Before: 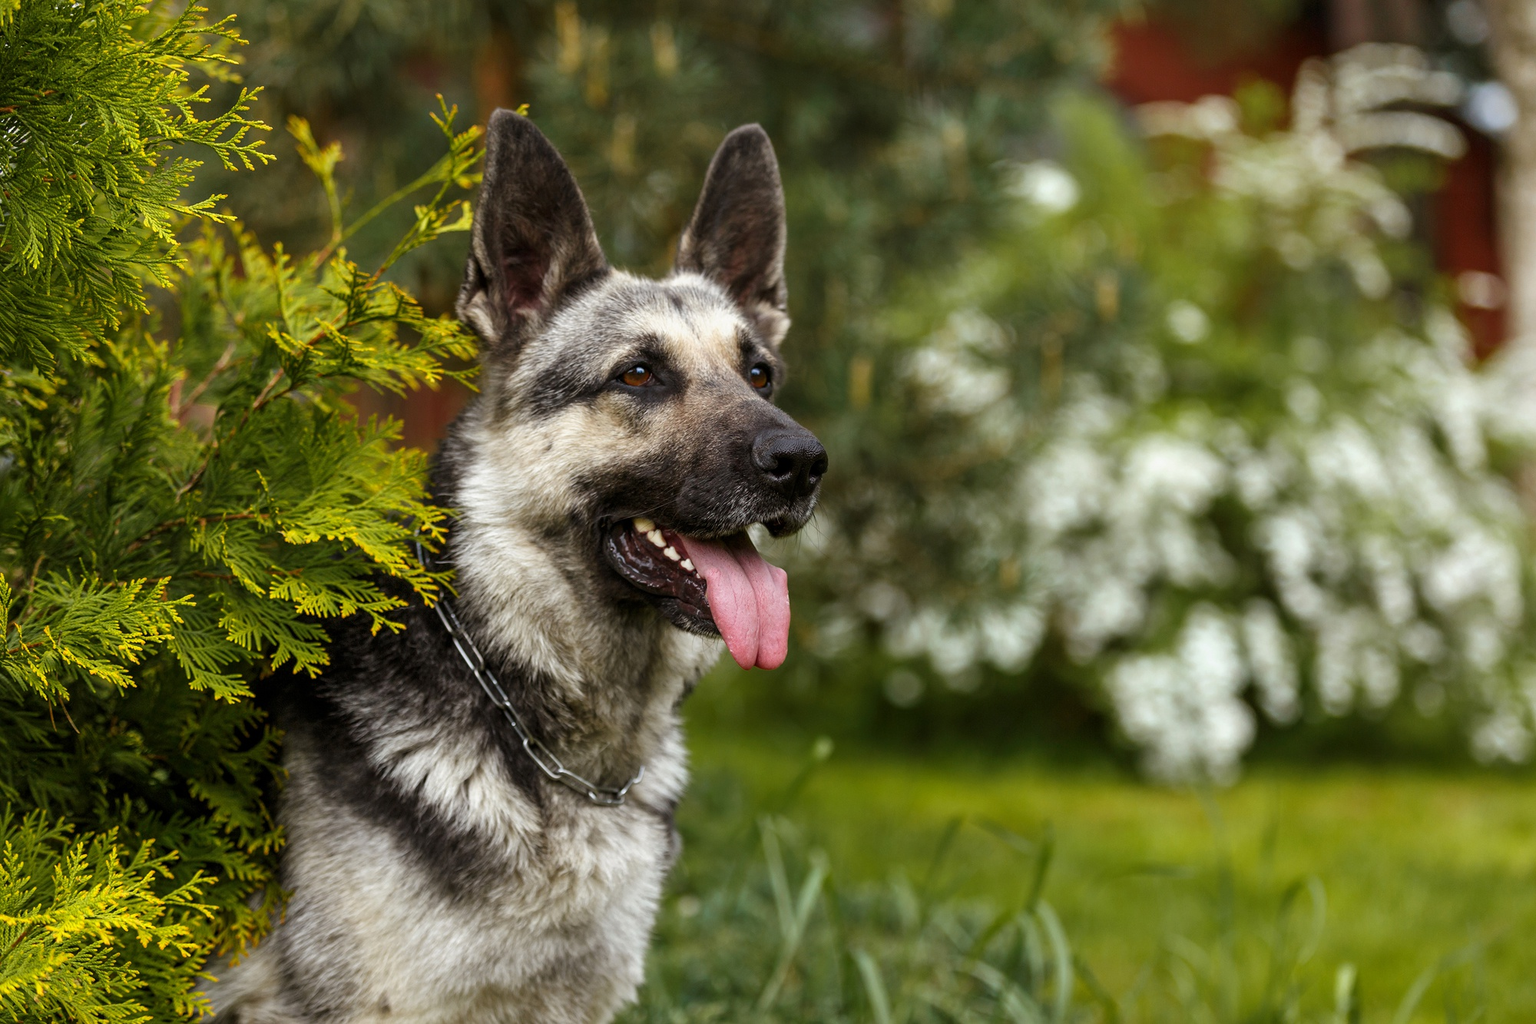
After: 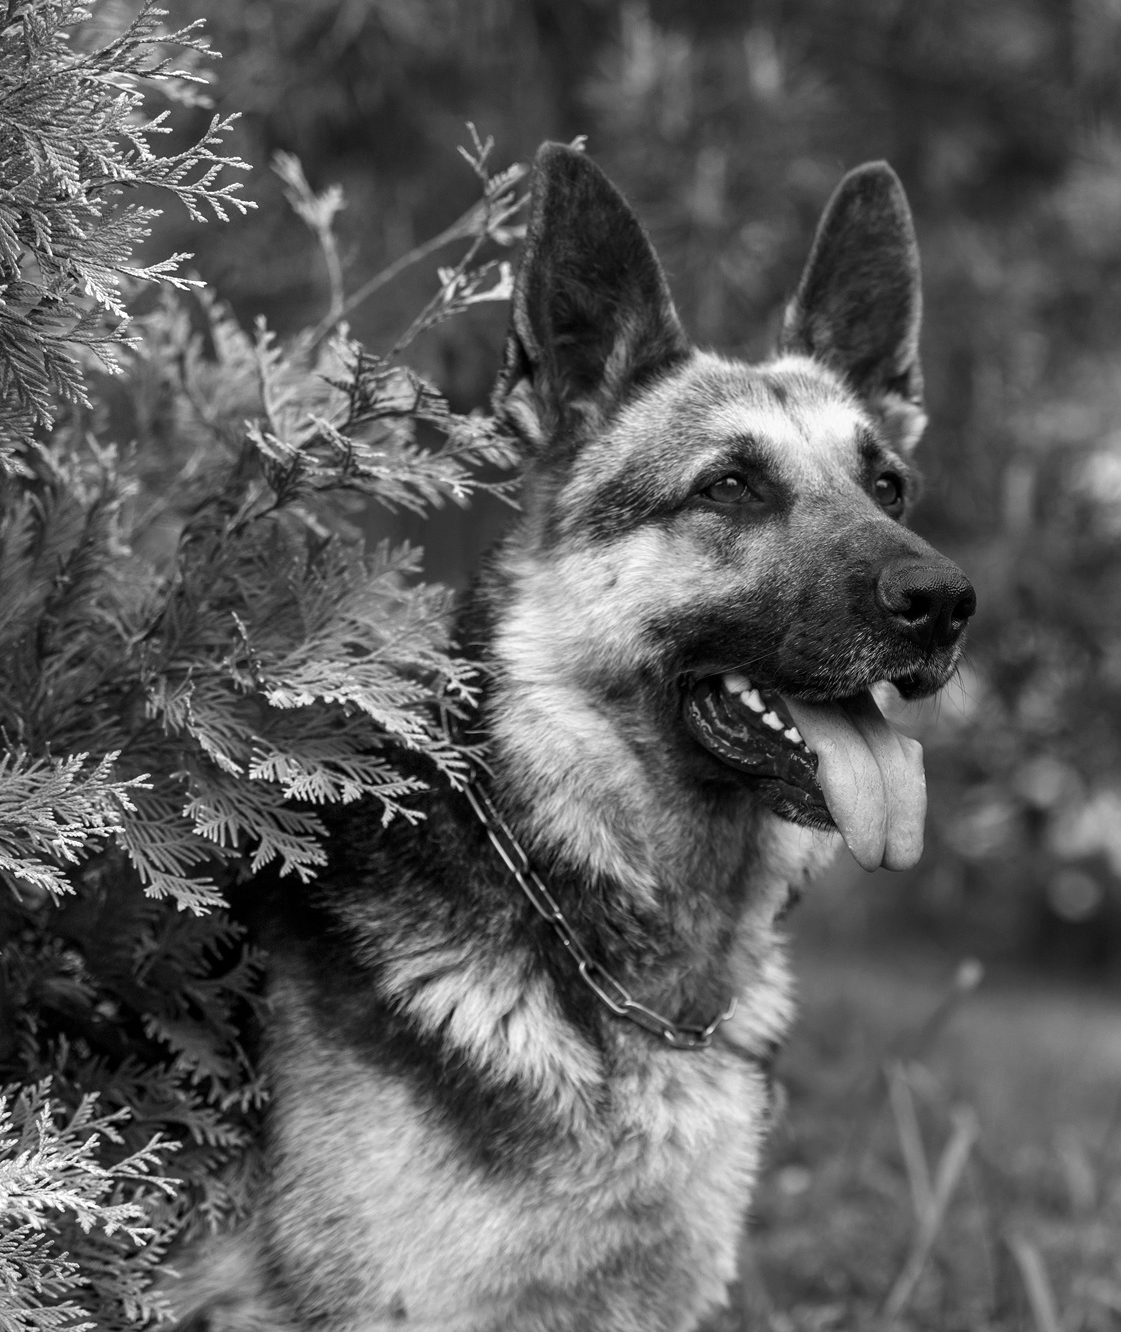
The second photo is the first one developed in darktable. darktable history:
color zones: curves: ch0 [(0.002, 0.593) (0.143, 0.417) (0.285, 0.541) (0.455, 0.289) (0.608, 0.327) (0.727, 0.283) (0.869, 0.571) (1, 0.603)]; ch1 [(0, 0) (0.143, 0) (0.286, 0) (0.429, 0) (0.571, 0) (0.714, 0) (0.857, 0)]
crop: left 5.109%, right 38.823%
